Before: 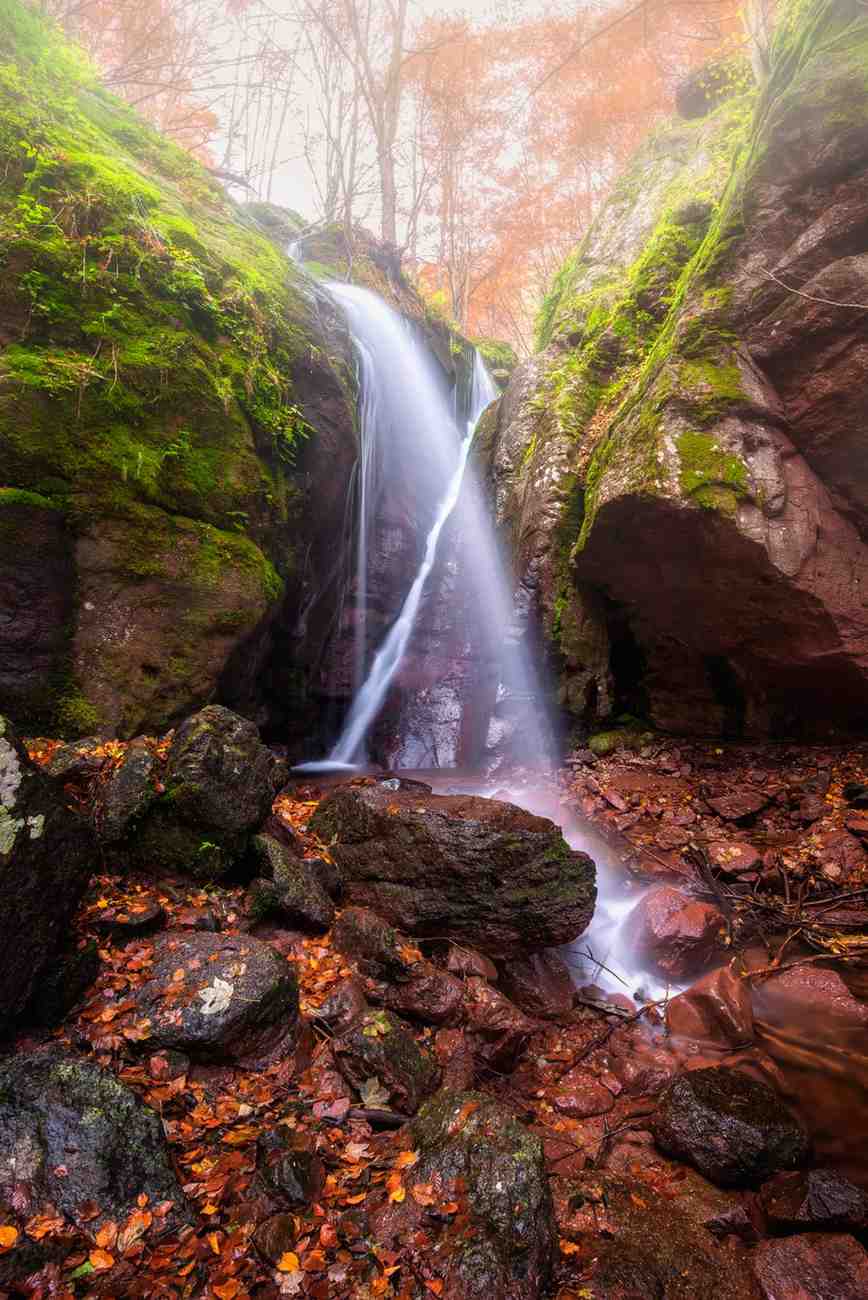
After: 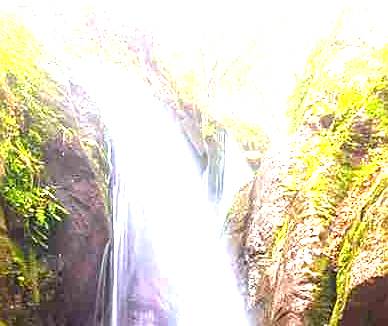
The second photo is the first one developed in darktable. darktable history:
exposure: black level correction 0.001, exposure 1.84 EV, compensate highlight preservation false
crop: left 28.64%, top 16.832%, right 26.637%, bottom 58.055%
sharpen: on, module defaults
